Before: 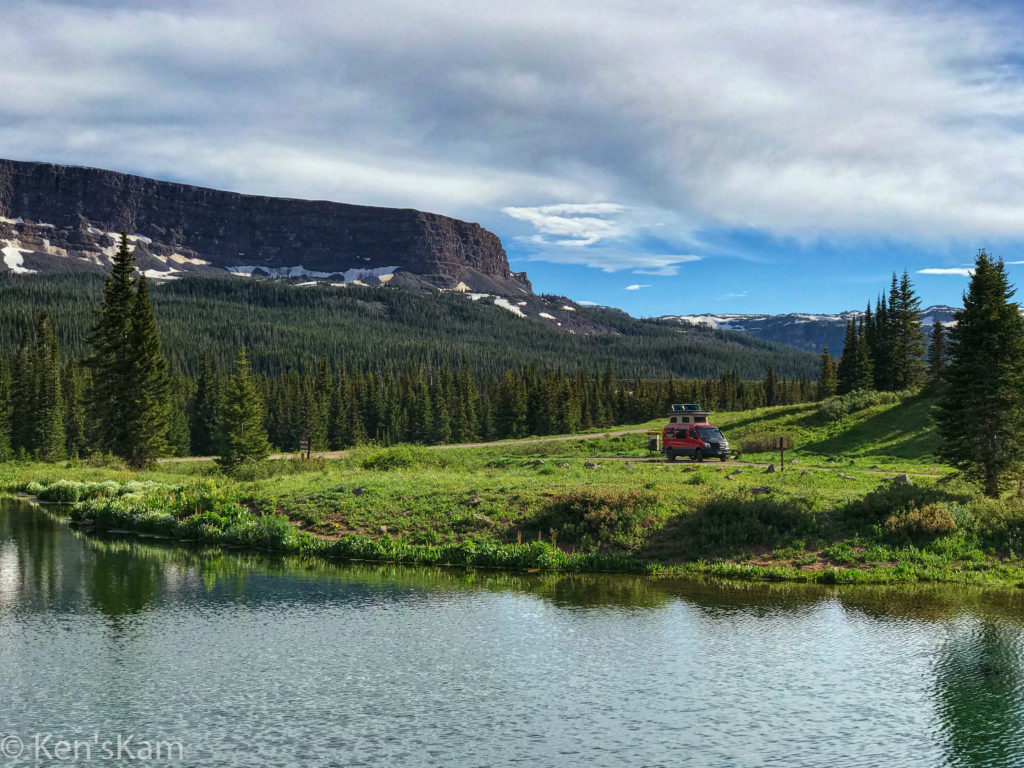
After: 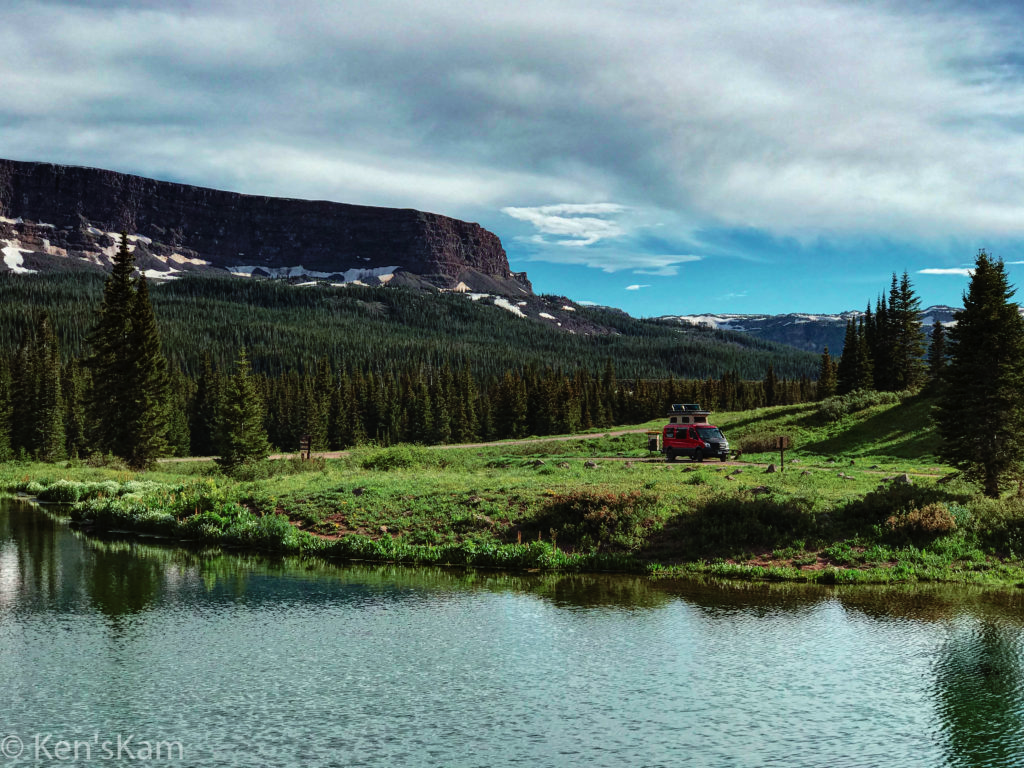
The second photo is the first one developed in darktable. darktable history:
tone curve: curves: ch0 [(0, 0) (0.003, 0.001) (0.011, 0.004) (0.025, 0.011) (0.044, 0.021) (0.069, 0.028) (0.1, 0.036) (0.136, 0.051) (0.177, 0.085) (0.224, 0.127) (0.277, 0.193) (0.335, 0.266) (0.399, 0.338) (0.468, 0.419) (0.543, 0.504) (0.623, 0.593) (0.709, 0.689) (0.801, 0.784) (0.898, 0.888) (1, 1)], preserve colors none
color look up table: target L [94.63, 93.05, 90.49, 89.97, 84.77, 77.18, 76.59, 59.73, 55.42, 47.46, 12.61, 200.45, 87.15, 78.12, 64.5, 57.64, 55.6, 52.32, 56.54, 45.54, 42.52, 35.99, 29.41, 24.44, 28.76, 0.327, 93.05, 80.15, 68.96, 61.74, 59.12, 57.05, 57.62, 47.54, 50.77, 38.45, 44.78, 39.9, 37.8, 31.44, 26.81, 17.56, 13.76, 90.51, 79.36, 78.85, 61.72, 49.35, 29.6], target a [-20.48, -30.95, -56.96, -60.62, -57.58, -49.4, -63.9, -41.42, -14.66, -38.89, -9.987, 0, 1.937, 18.19, 45.99, 8.678, 71.73, 58.84, 73.68, 44.07, 33.57, 46.47, 6.519, 19.32, 37.81, 1.08, -0.343, 31.19, 1.961, 74.88, 80.49, 41.85, 75.99, 56.72, 2.667, 36.4, -0.625, 55.33, 49.68, -0.63, 30.24, 24.55, 27.95, -42.37, -37.82, -45.21, -13.48, -20.1, -2.214], target b [6.55, 54.1, 28.55, 71.44, 16.75, 21.16, 60.27, 16.93, 20.16, 35.37, 16.21, 0, 76.78, 34.35, 38.78, 1.064, 18.81, 50.84, 53.88, 7.029, 32.85, 37.06, 24.69, 15.29, 28.98, 0.508, -0.123, -7.509, -29.58, -15.8, -33.65, -26.91, 15.24, -44.83, -55.27, -72.31, -43.06, -34.09, 0.875, 0.916, -34.89, -10.99, -42.39, -5.788, -21.08, -4.365, -9.42, -17.21, -24.12], num patches 49
